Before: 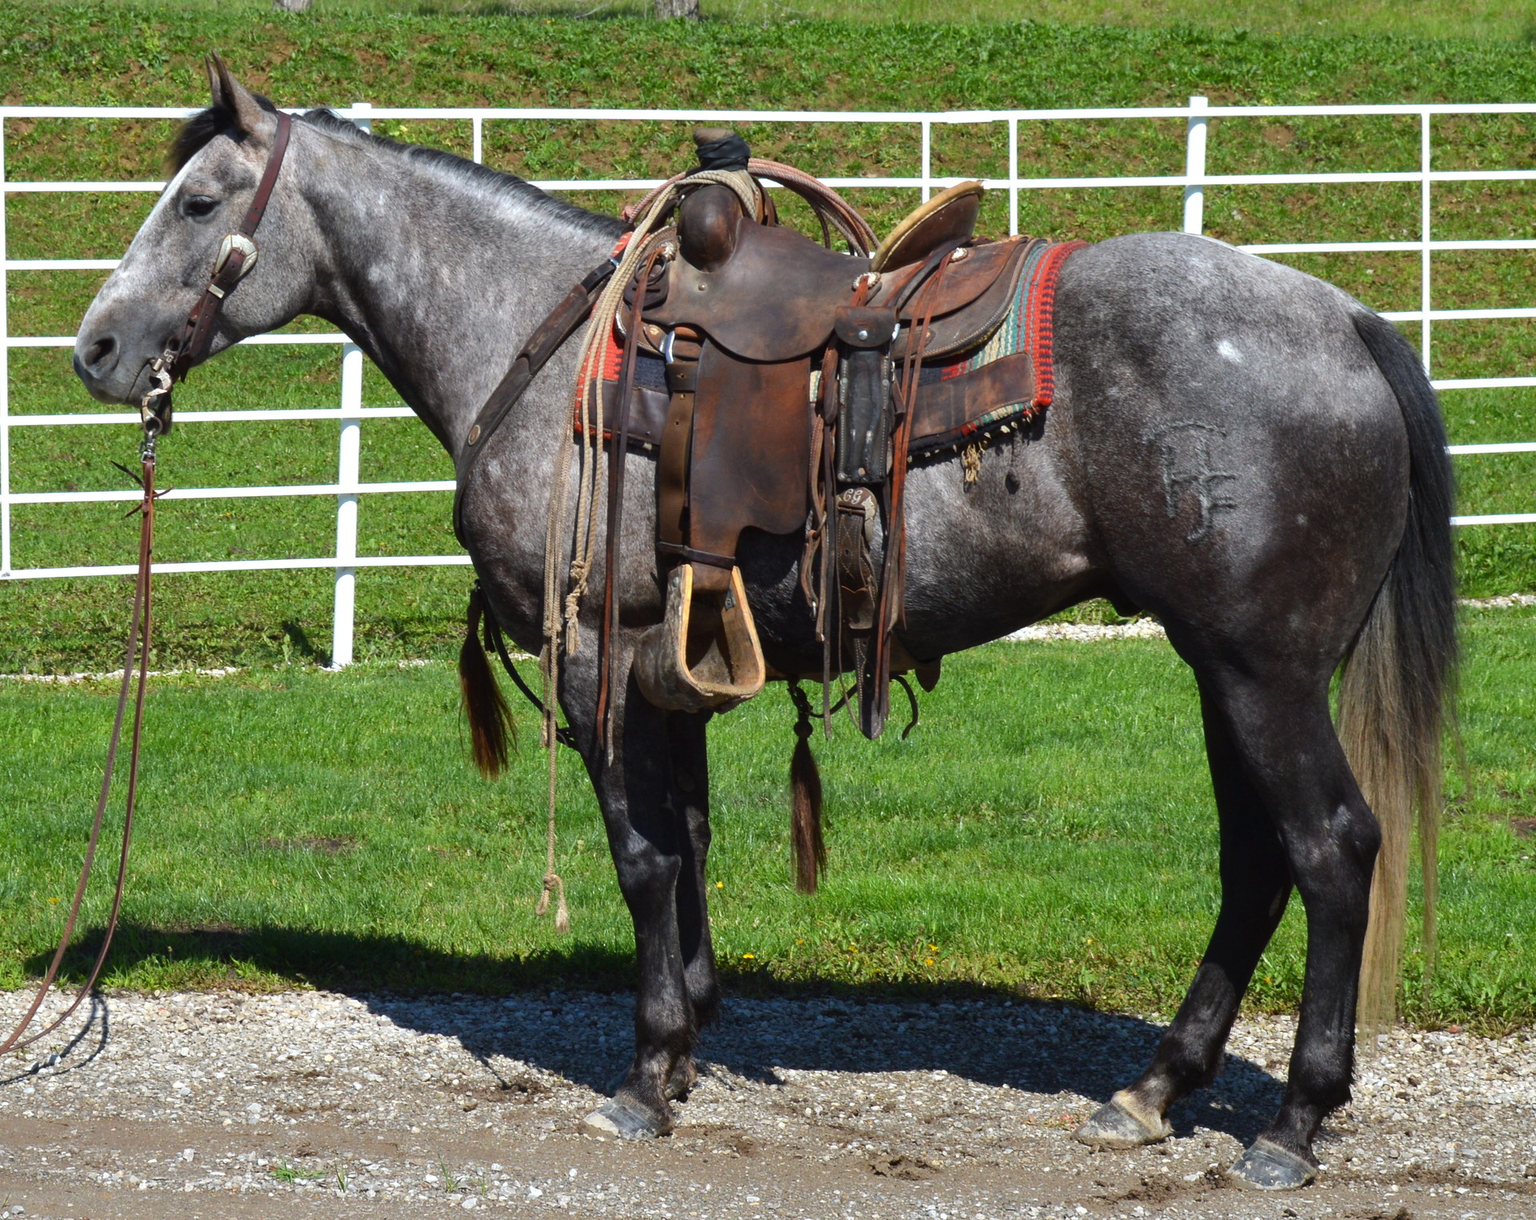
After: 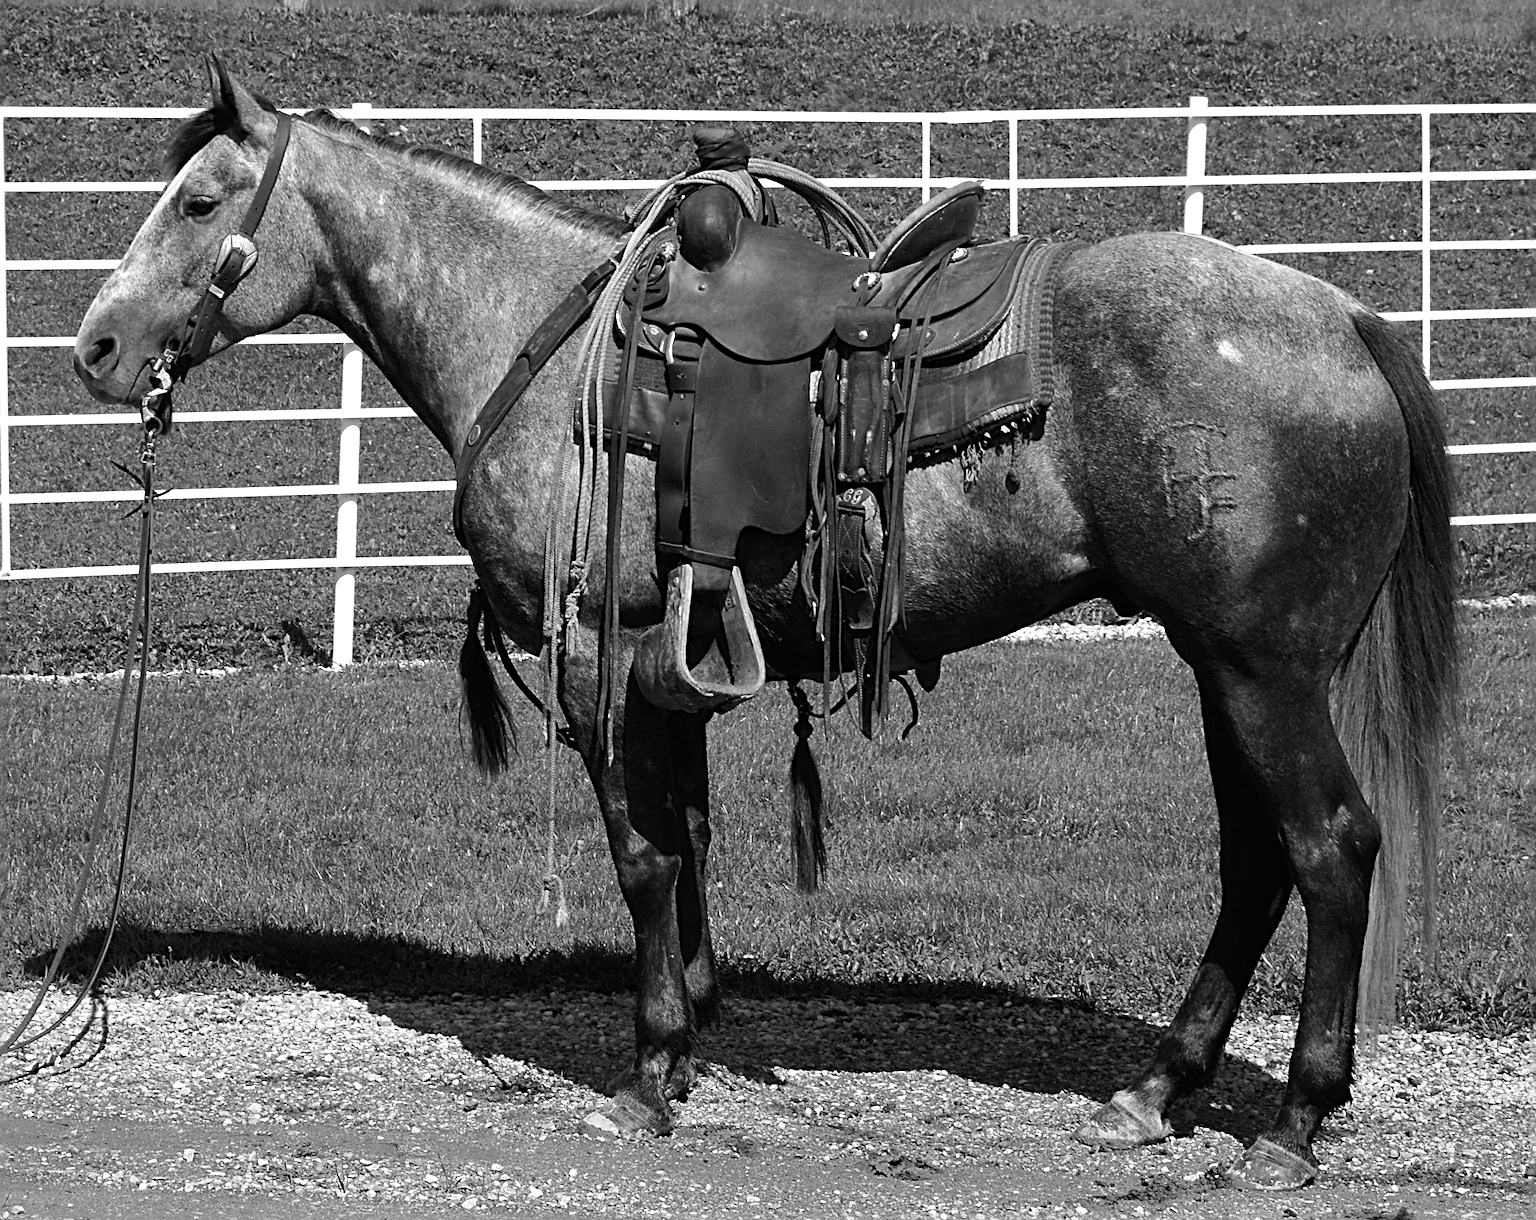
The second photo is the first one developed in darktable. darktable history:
sharpen: radius 2.815, amount 0.724
color calibration: output gray [0.25, 0.35, 0.4, 0], gray › normalize channels true, illuminant custom, x 0.363, y 0.386, temperature 4523.25 K, gamut compression 0.001
